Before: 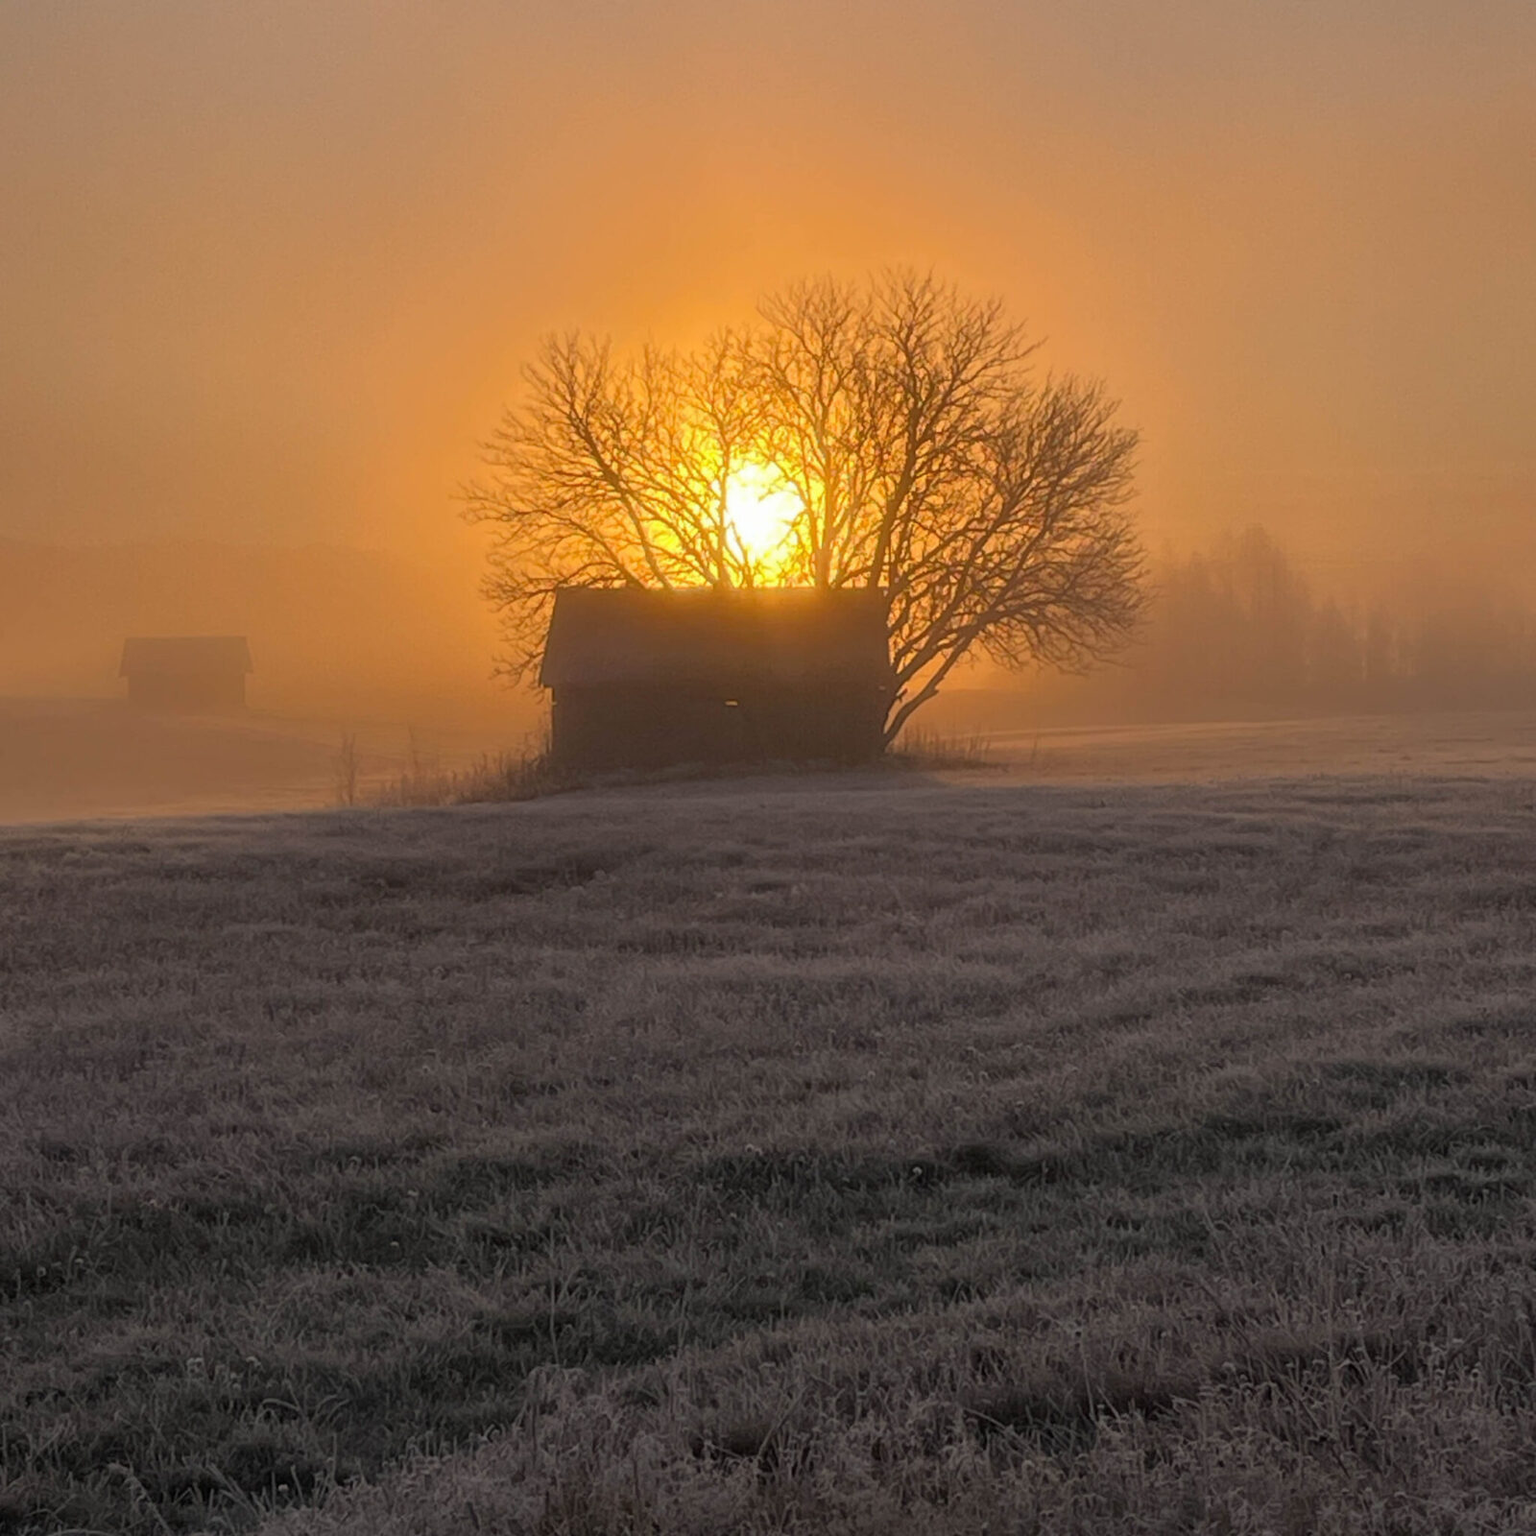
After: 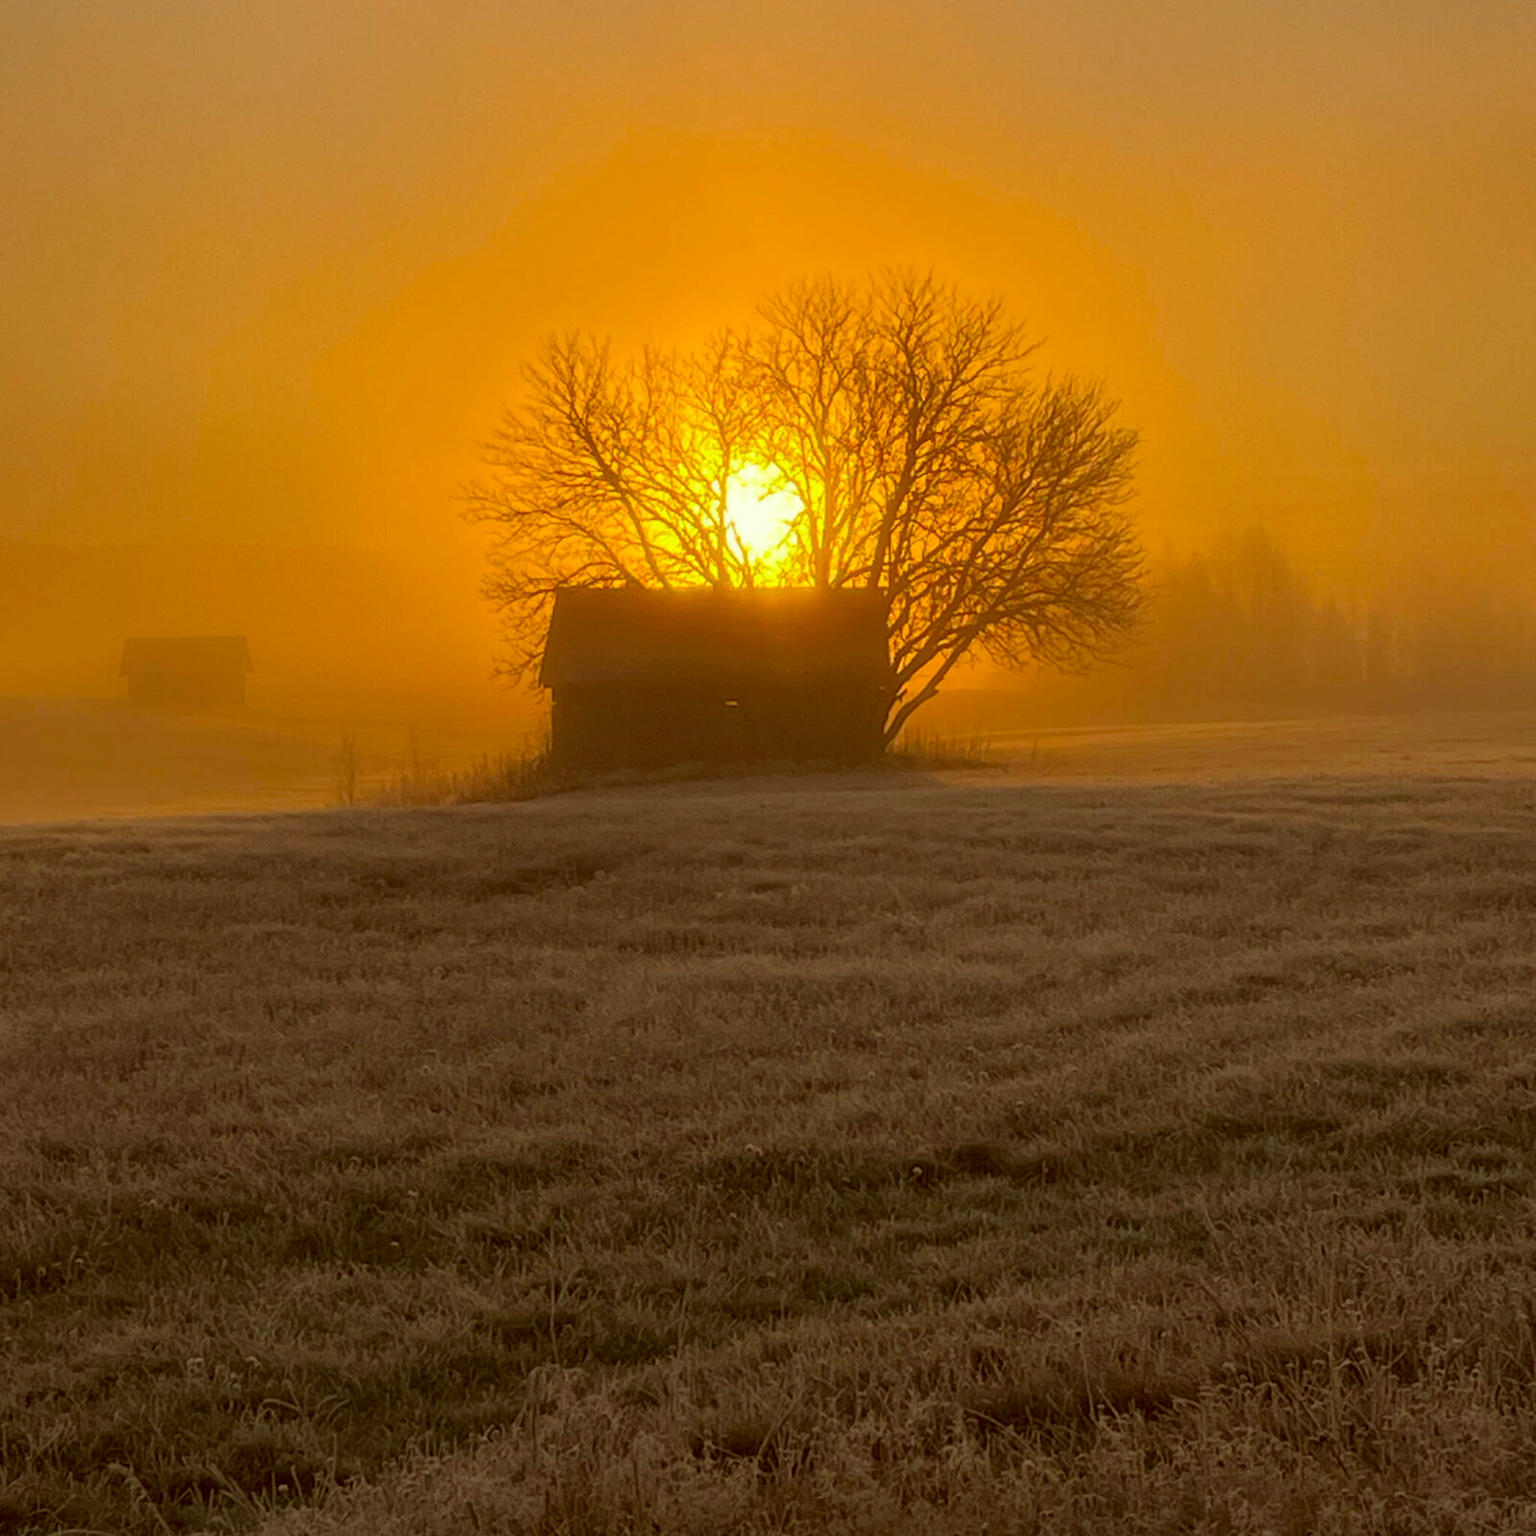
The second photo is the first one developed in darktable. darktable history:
color balance rgb: linear chroma grading › global chroma 6.48%, perceptual saturation grading › global saturation 12.96%, global vibrance 6.02%
white balance: red 1.009, blue 0.985
color correction: highlights a* -5.3, highlights b* 9.8, shadows a* 9.8, shadows b* 24.26
